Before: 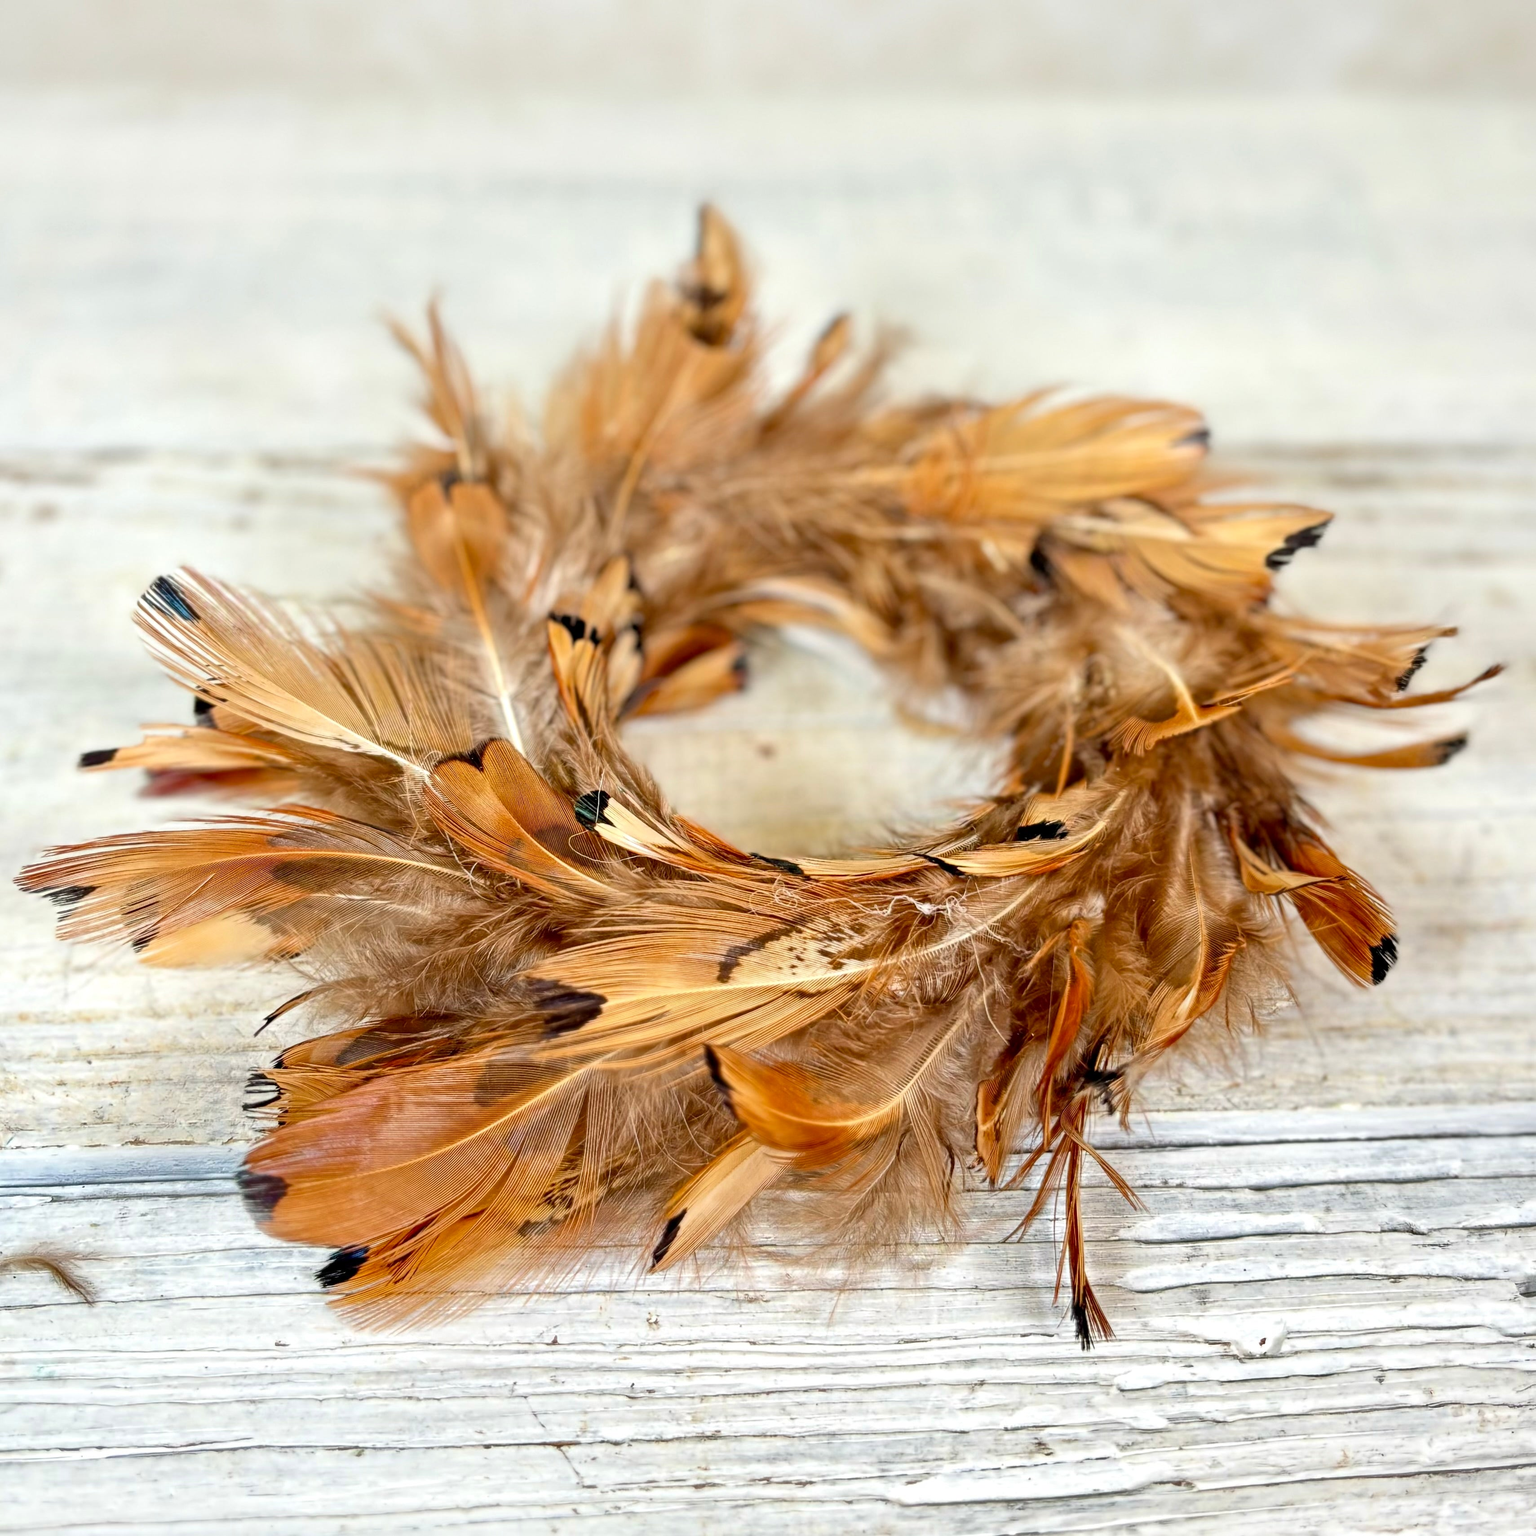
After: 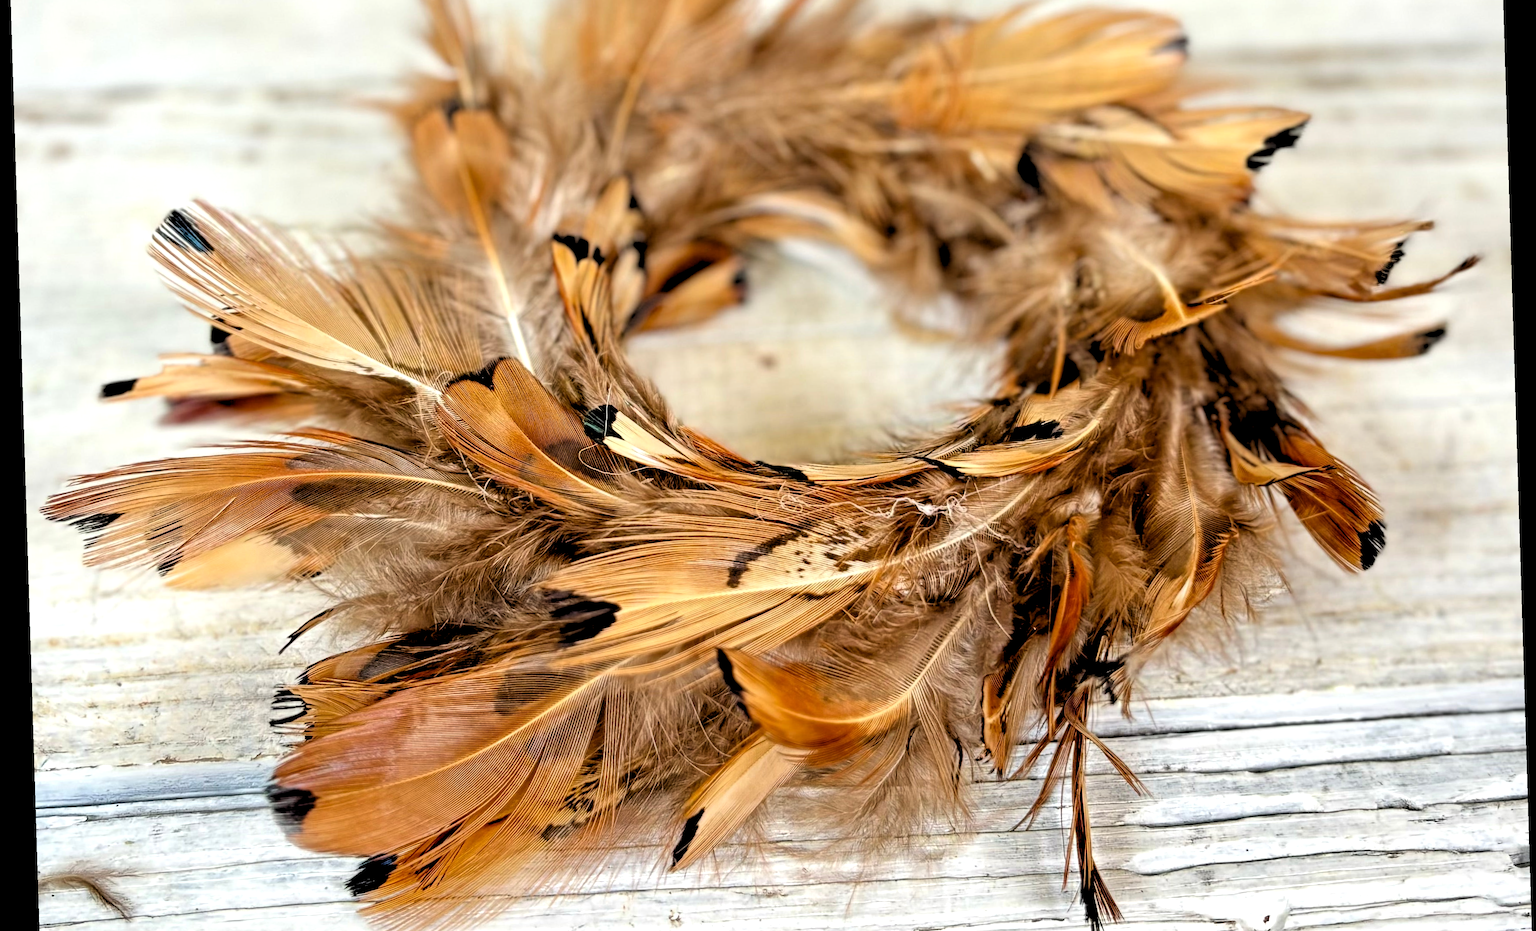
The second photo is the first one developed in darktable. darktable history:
rotate and perspective: rotation -1.77°, lens shift (horizontal) 0.004, automatic cropping off
rgb levels: levels [[0.034, 0.472, 0.904], [0, 0.5, 1], [0, 0.5, 1]]
base curve: curves: ch0 [(0, 0) (0.297, 0.298) (1, 1)], preserve colors none
crop and rotate: top 25.357%, bottom 13.942%
